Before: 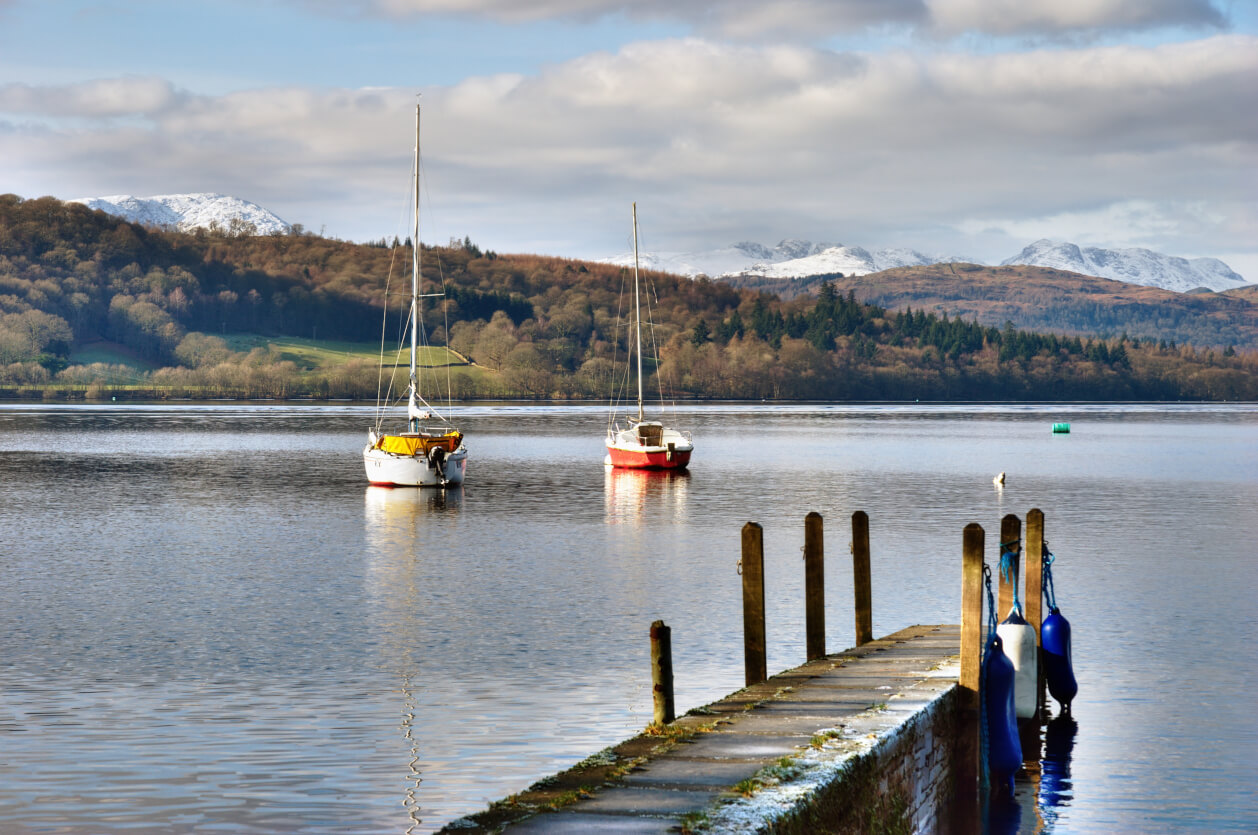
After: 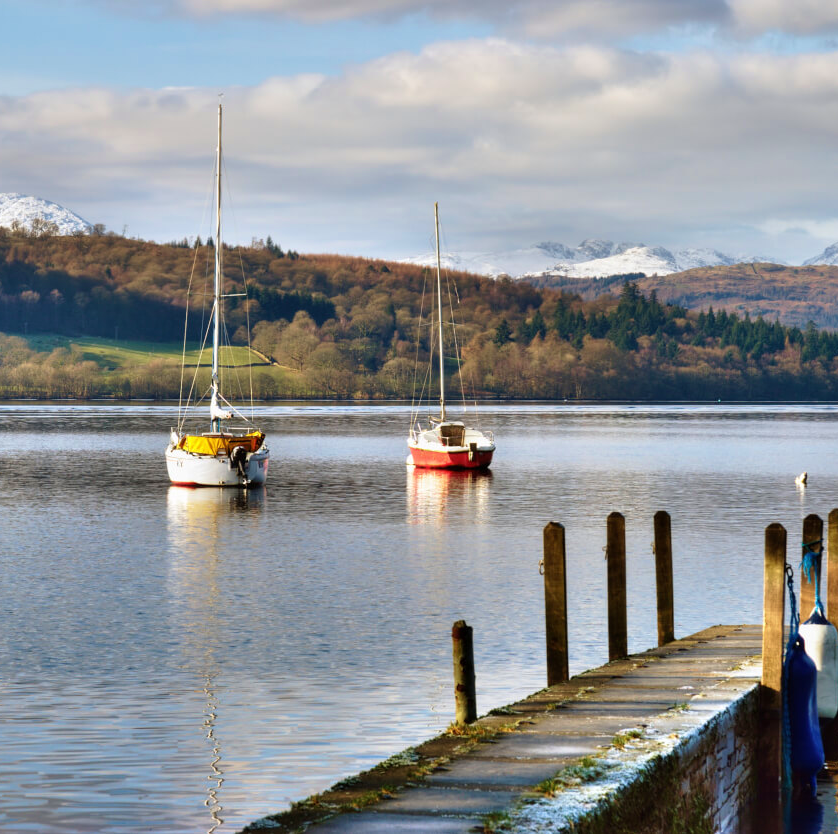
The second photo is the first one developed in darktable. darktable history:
velvia: on, module defaults
crop and rotate: left 15.81%, right 17.562%
